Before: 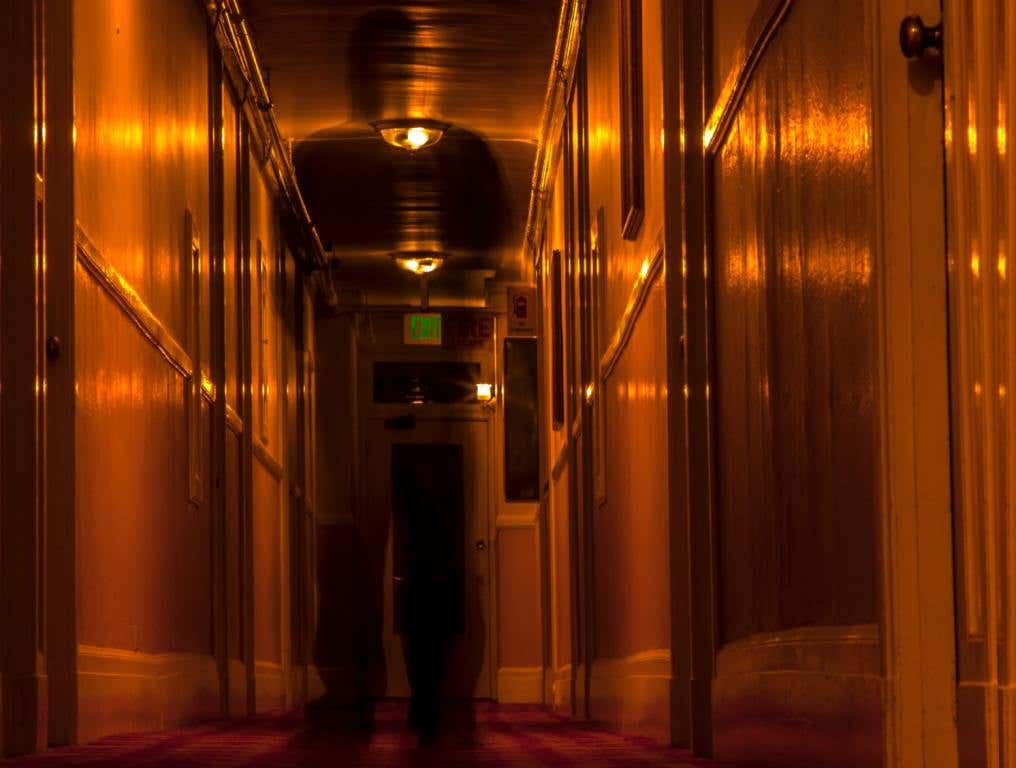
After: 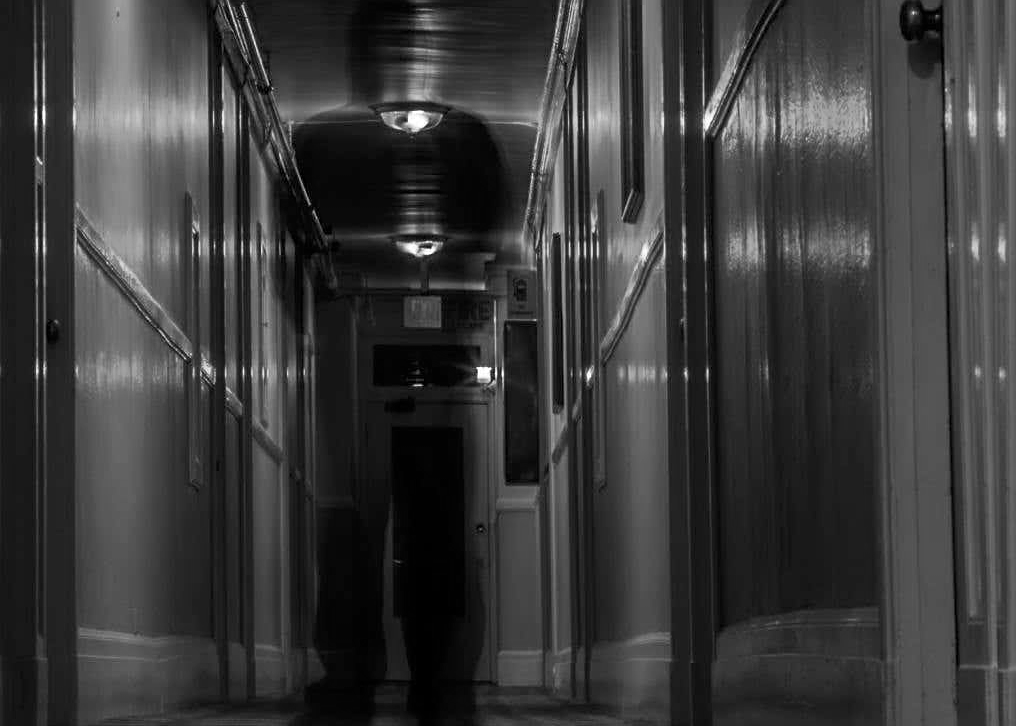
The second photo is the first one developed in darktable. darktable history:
sharpen: on, module defaults
color zones: curves: ch0 [(0, 0.613) (0.01, 0.613) (0.245, 0.448) (0.498, 0.529) (0.642, 0.665) (0.879, 0.777) (0.99, 0.613)]; ch1 [(0, 0) (0.143, 0) (0.286, 0) (0.429, 0) (0.571, 0) (0.714, 0) (0.857, 0)]
crop and rotate: top 2.262%, bottom 3.081%
